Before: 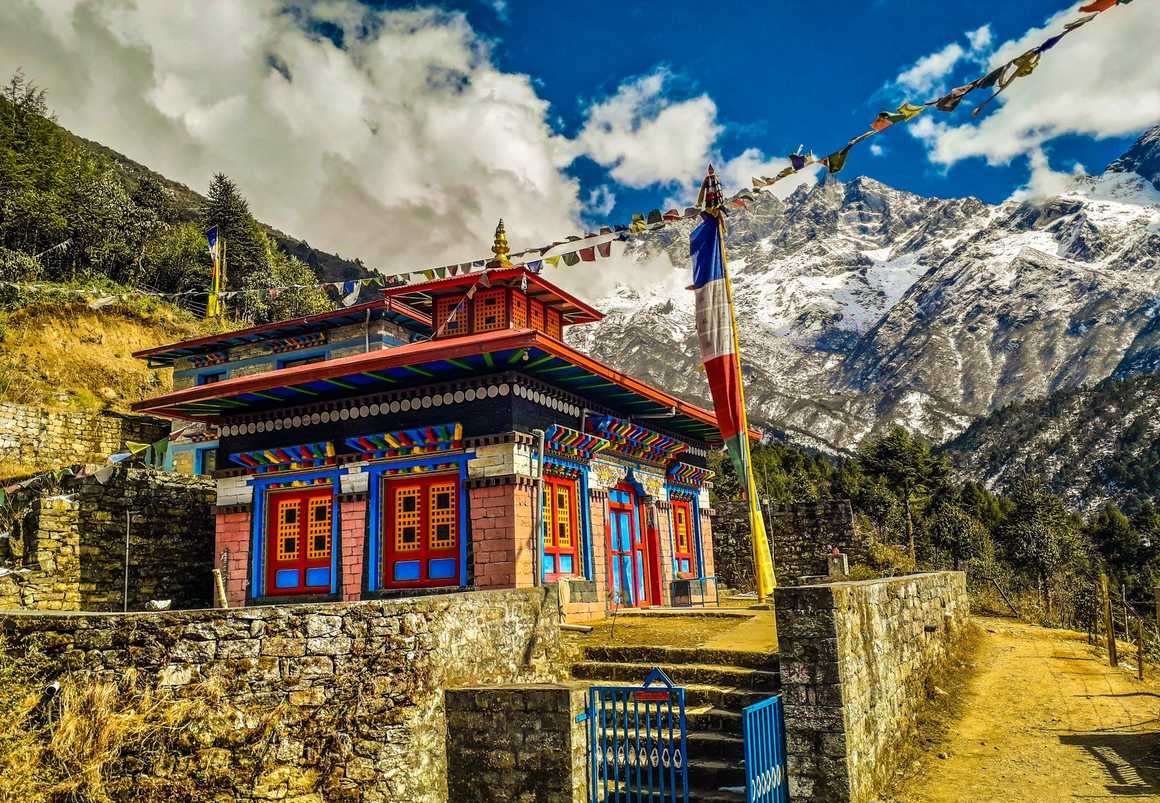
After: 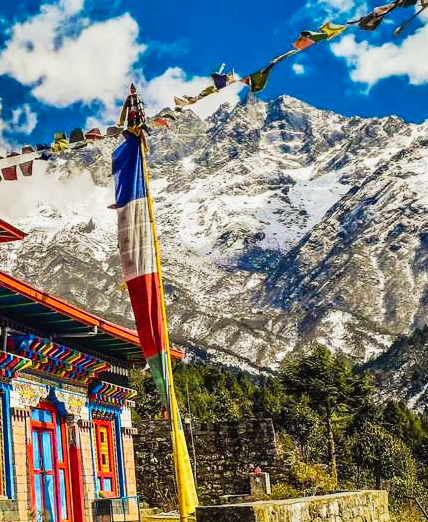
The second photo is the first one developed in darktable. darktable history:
tone curve: curves: ch0 [(0, 0.013) (0.104, 0.103) (0.258, 0.267) (0.448, 0.489) (0.709, 0.794) (0.895, 0.915) (0.994, 0.971)]; ch1 [(0, 0) (0.335, 0.298) (0.446, 0.416) (0.488, 0.488) (0.515, 0.504) (0.581, 0.615) (0.635, 0.661) (1, 1)]; ch2 [(0, 0) (0.314, 0.306) (0.436, 0.447) (0.502, 0.5) (0.538, 0.541) (0.568, 0.603) (0.641, 0.635) (0.717, 0.701) (1, 1)], preserve colors none
crop and rotate: left 49.838%, top 10.136%, right 13.186%, bottom 24.755%
